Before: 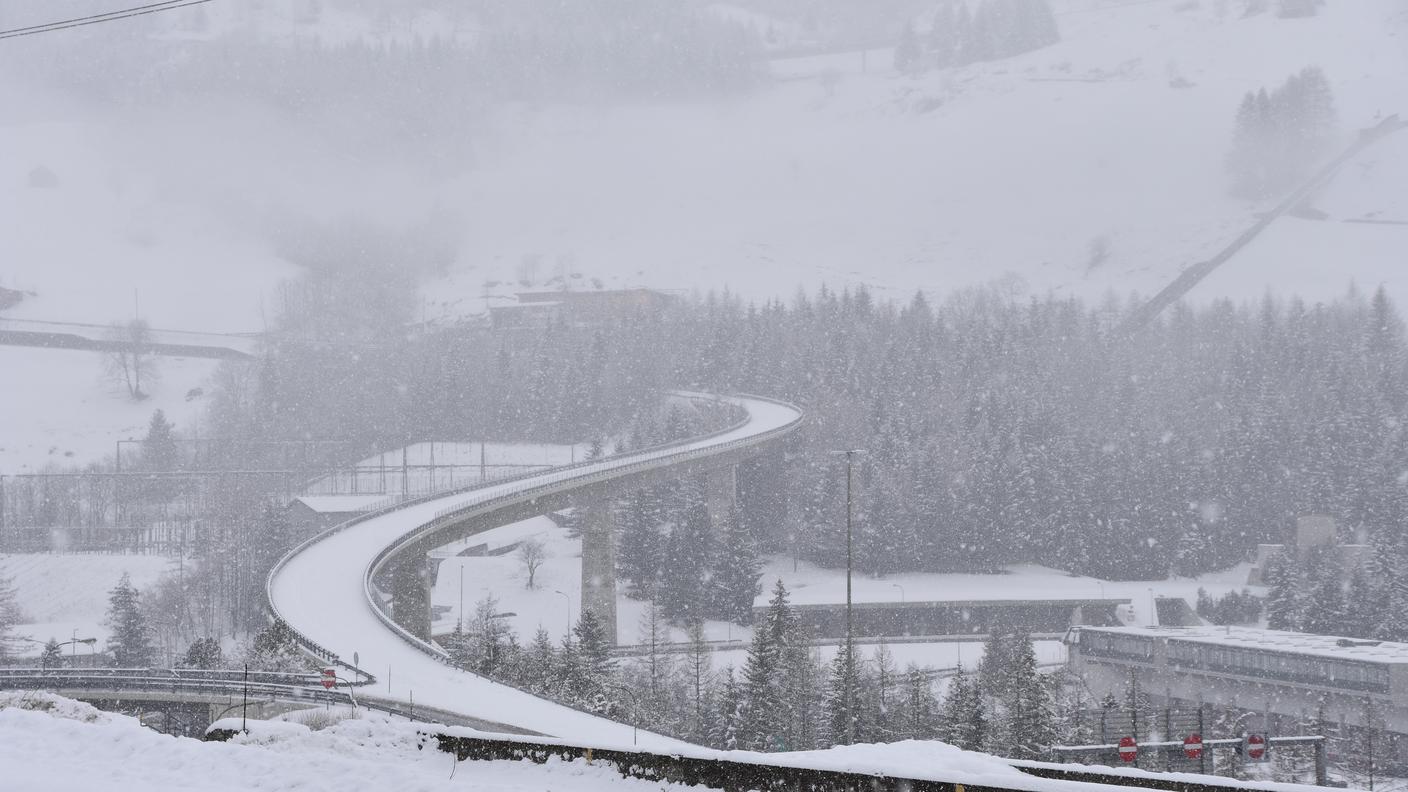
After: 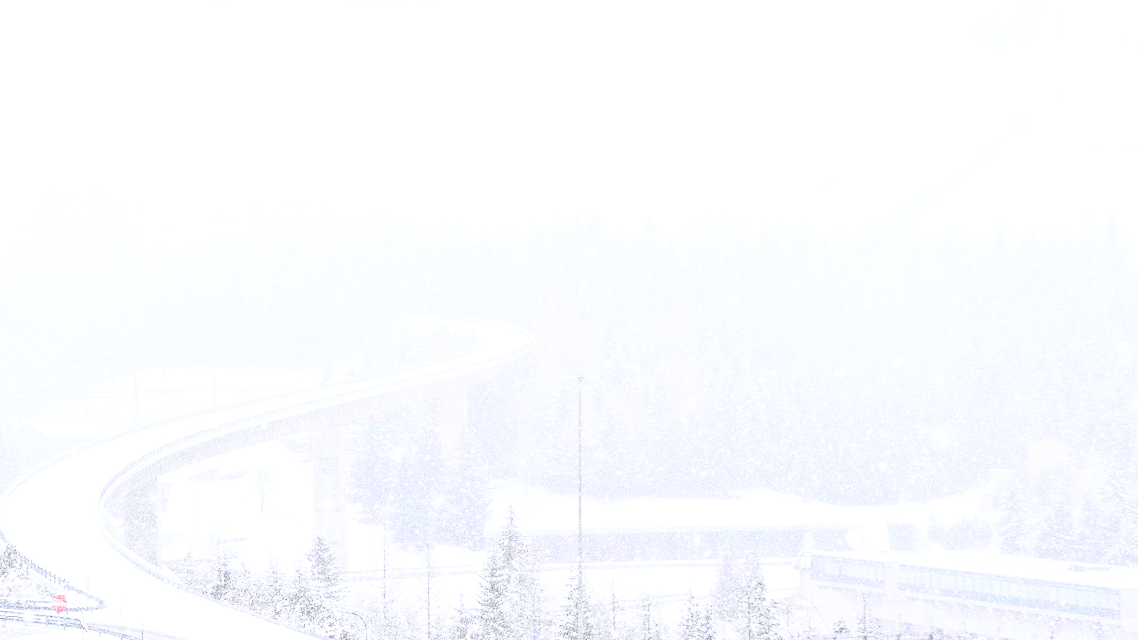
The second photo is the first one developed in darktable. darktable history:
exposure: black level correction 0, exposure 1.379 EV, compensate exposure bias true, compensate highlight preservation false
base curve: curves: ch0 [(0, 0) (0.018, 0.026) (0.143, 0.37) (0.33, 0.731) (0.458, 0.853) (0.735, 0.965) (0.905, 0.986) (1, 1)]
crop: left 19.159%, top 9.58%, bottom 9.58%
